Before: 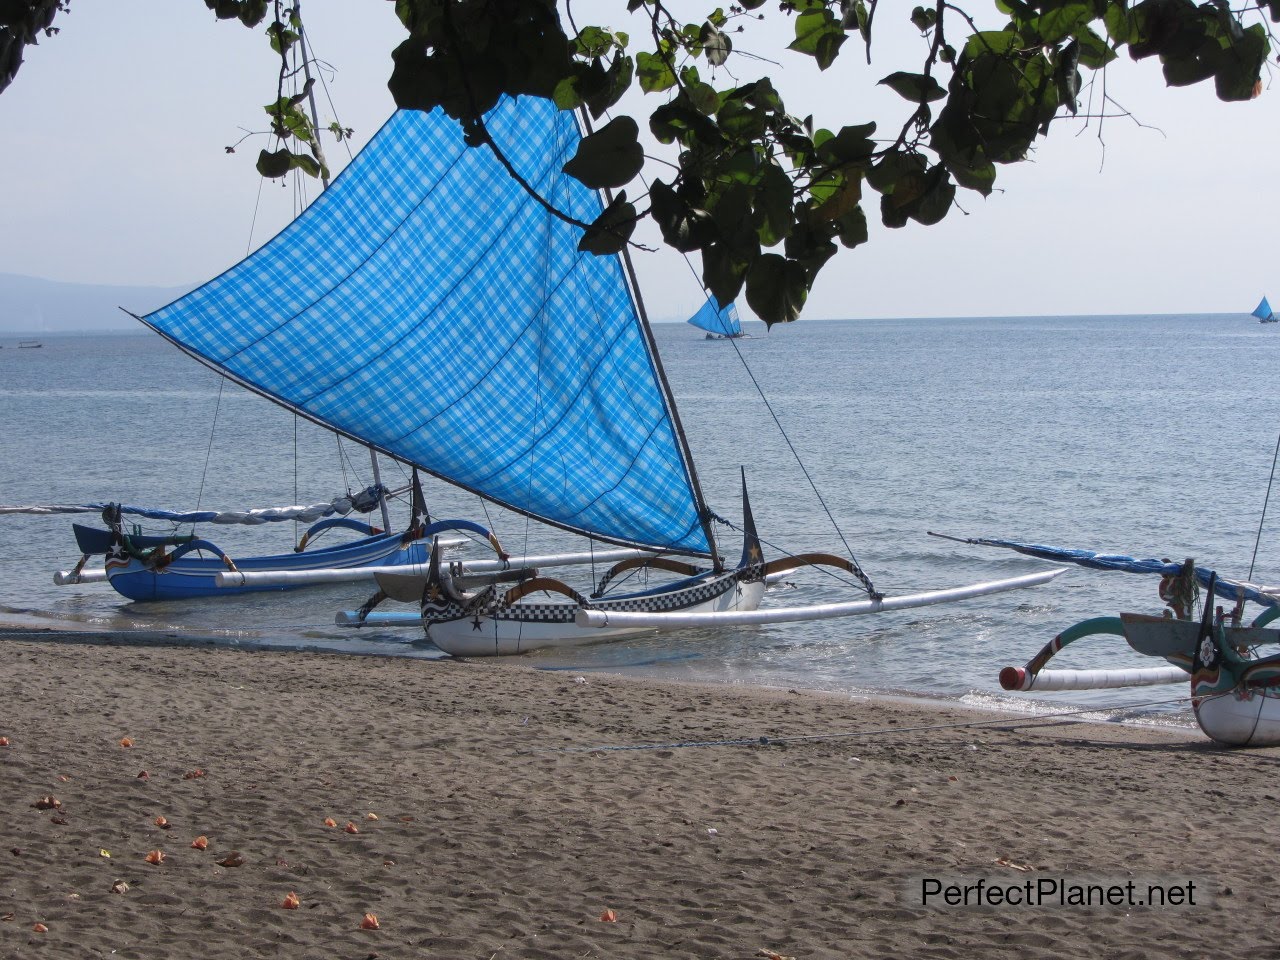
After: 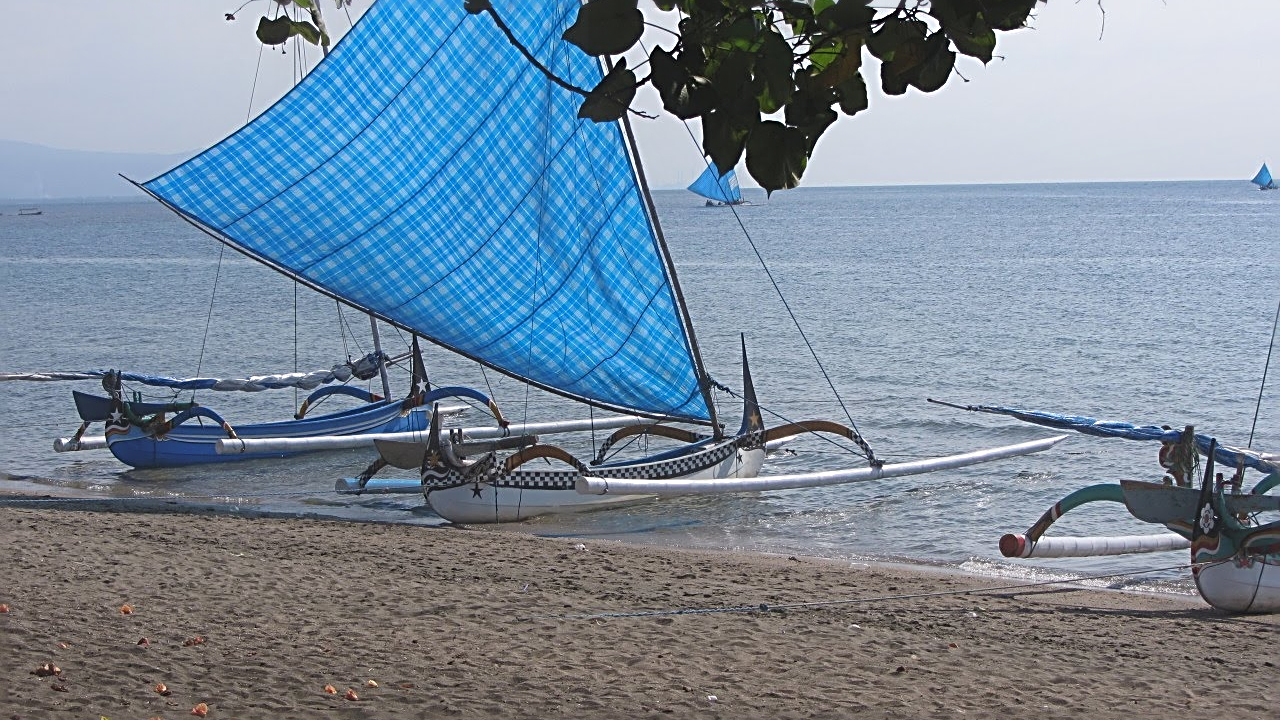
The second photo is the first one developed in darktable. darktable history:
contrast equalizer: octaves 7, y [[0.46, 0.454, 0.451, 0.451, 0.455, 0.46], [0.5 ×6], [0.5 ×6], [0 ×6], [0 ×6]]
shadows and highlights: shadows 37.55, highlights -28.18, soften with gaussian
exposure: black level correction -0.004, exposure 0.055 EV, compensate exposure bias true, compensate highlight preservation false
crop: top 13.867%, bottom 11.053%
sharpen: radius 3.048, amount 0.773
